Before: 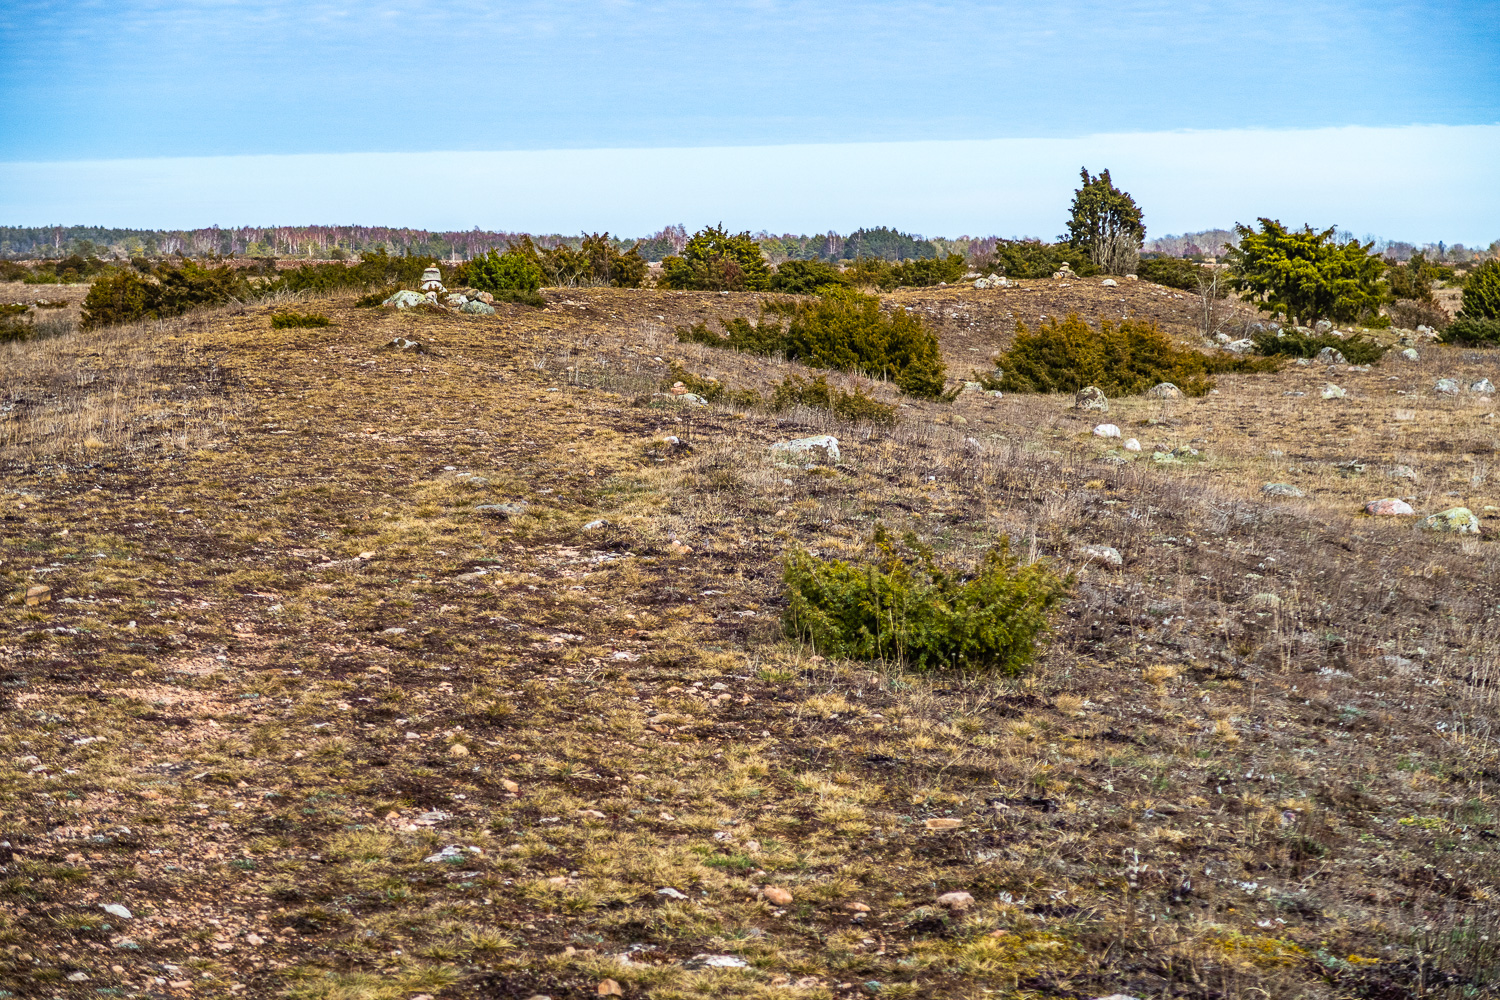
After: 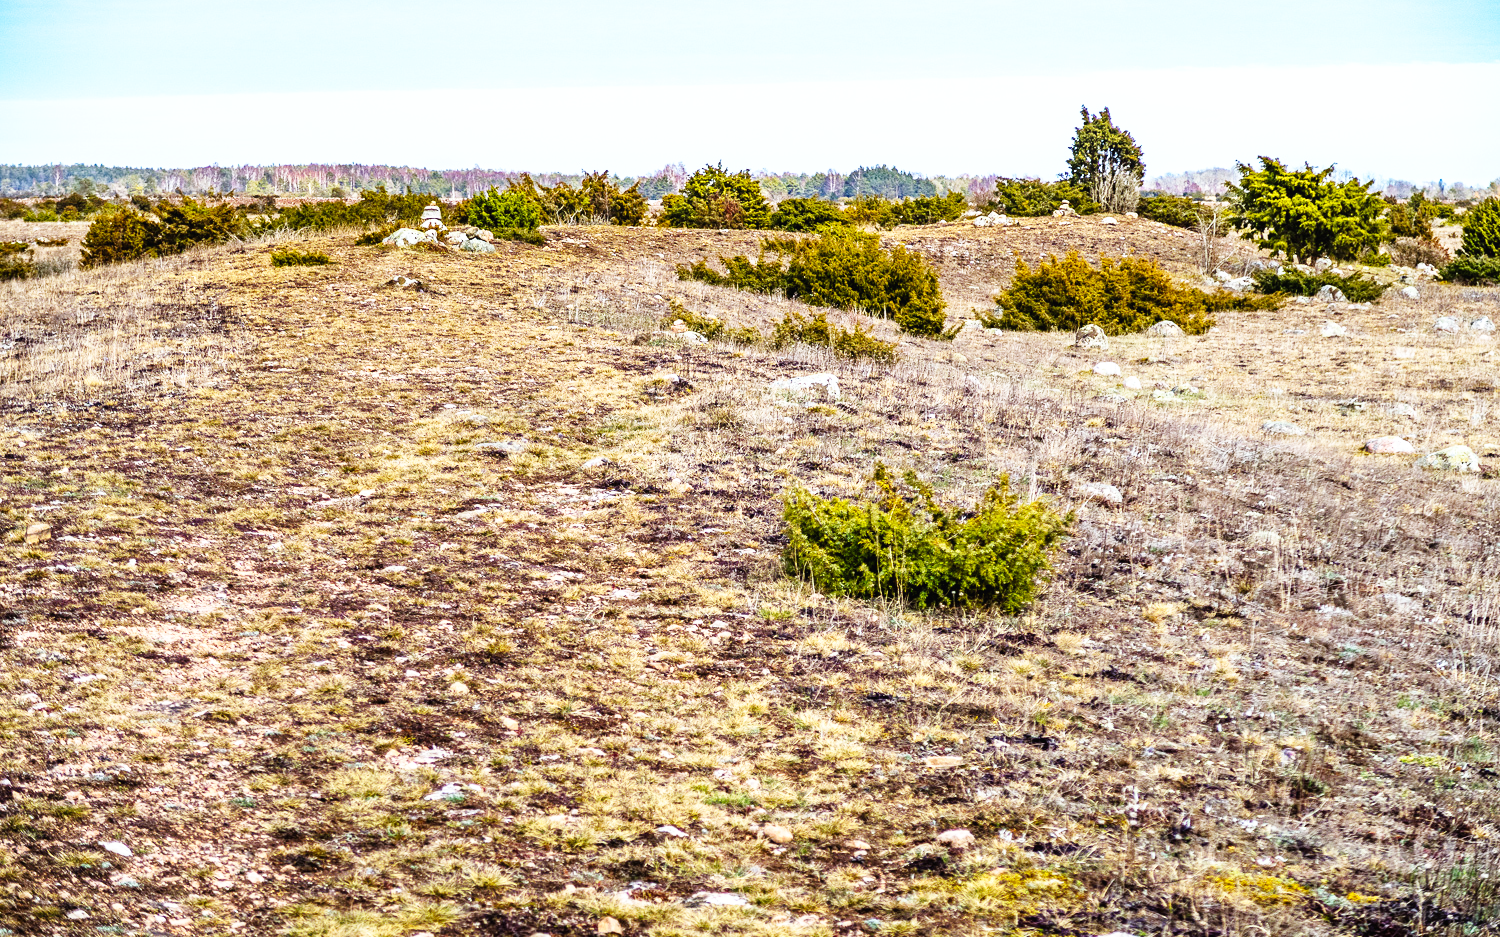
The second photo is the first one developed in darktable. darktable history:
white balance: red 0.974, blue 1.044
crop and rotate: top 6.25%
base curve: curves: ch0 [(0, 0.003) (0.001, 0.002) (0.006, 0.004) (0.02, 0.022) (0.048, 0.086) (0.094, 0.234) (0.162, 0.431) (0.258, 0.629) (0.385, 0.8) (0.548, 0.918) (0.751, 0.988) (1, 1)], preserve colors none
